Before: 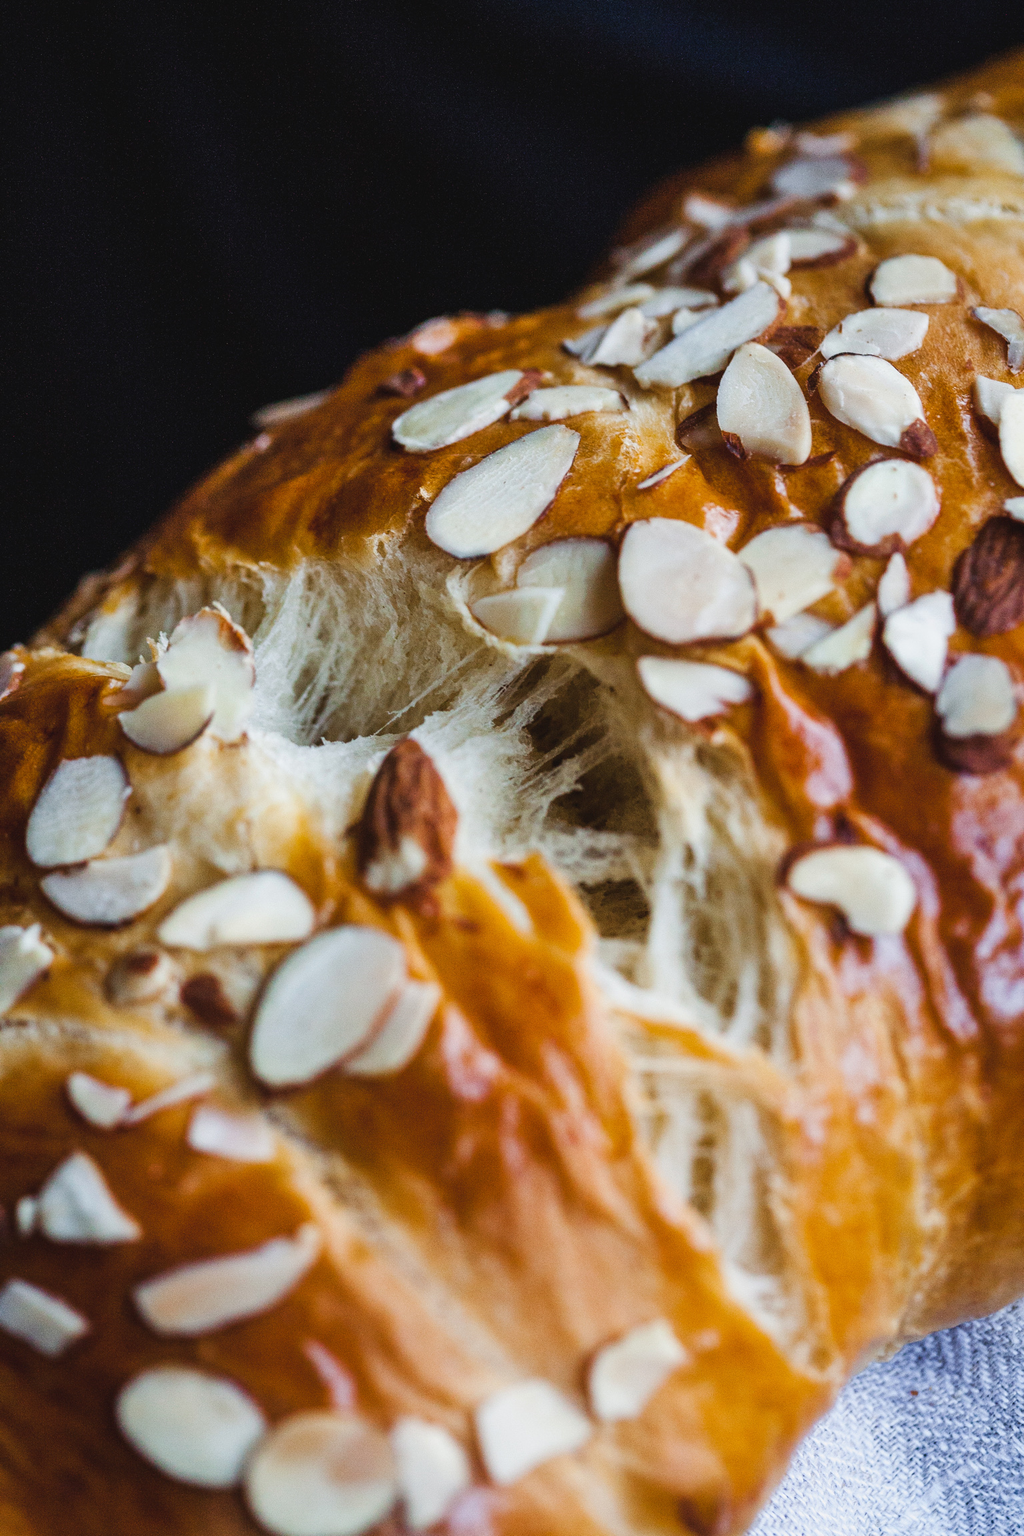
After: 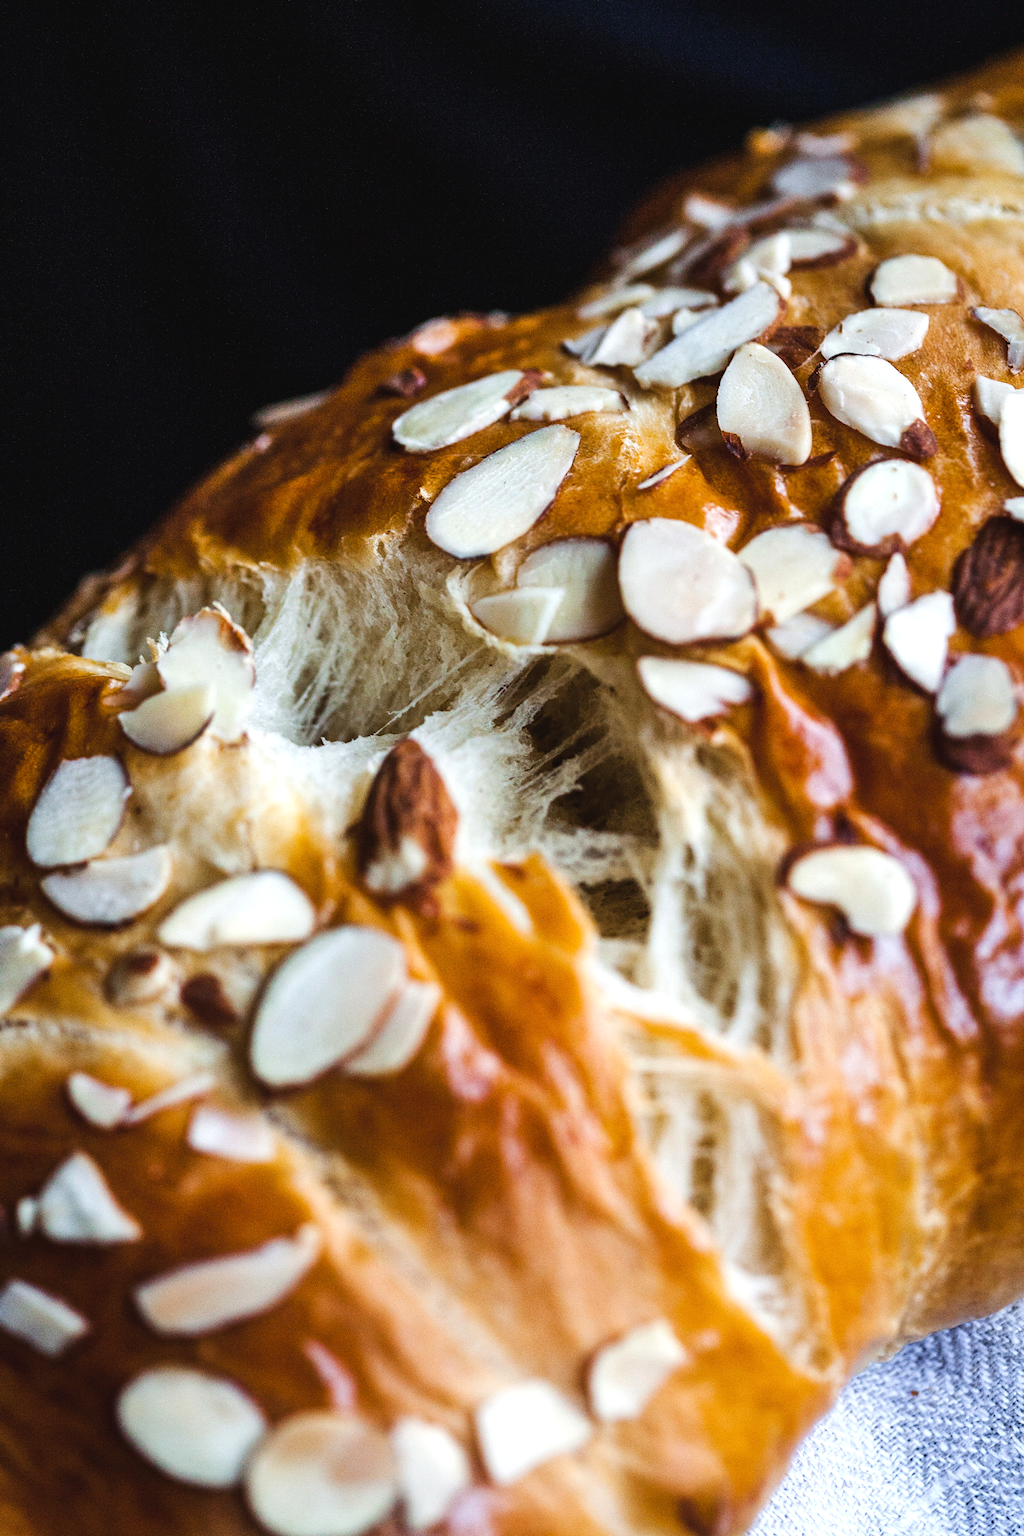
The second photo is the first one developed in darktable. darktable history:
tone equalizer: -8 EV -0.439 EV, -7 EV -0.38 EV, -6 EV -0.325 EV, -5 EV -0.236 EV, -3 EV 0.243 EV, -2 EV 0.337 EV, -1 EV 0.415 EV, +0 EV 0.387 EV, edges refinement/feathering 500, mask exposure compensation -1.57 EV, preserve details no
